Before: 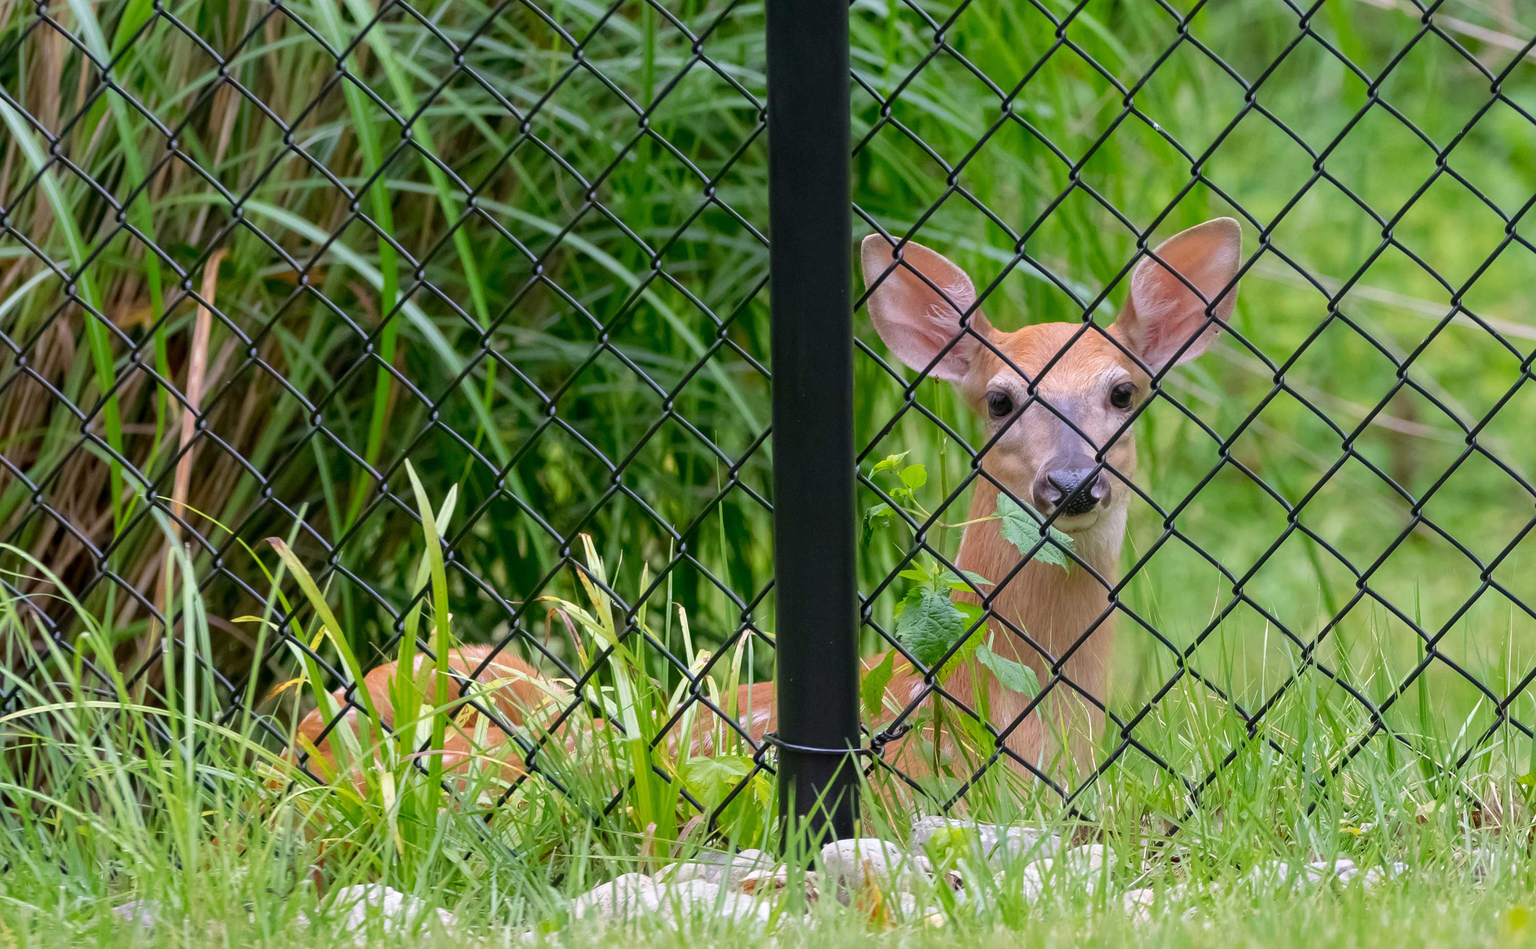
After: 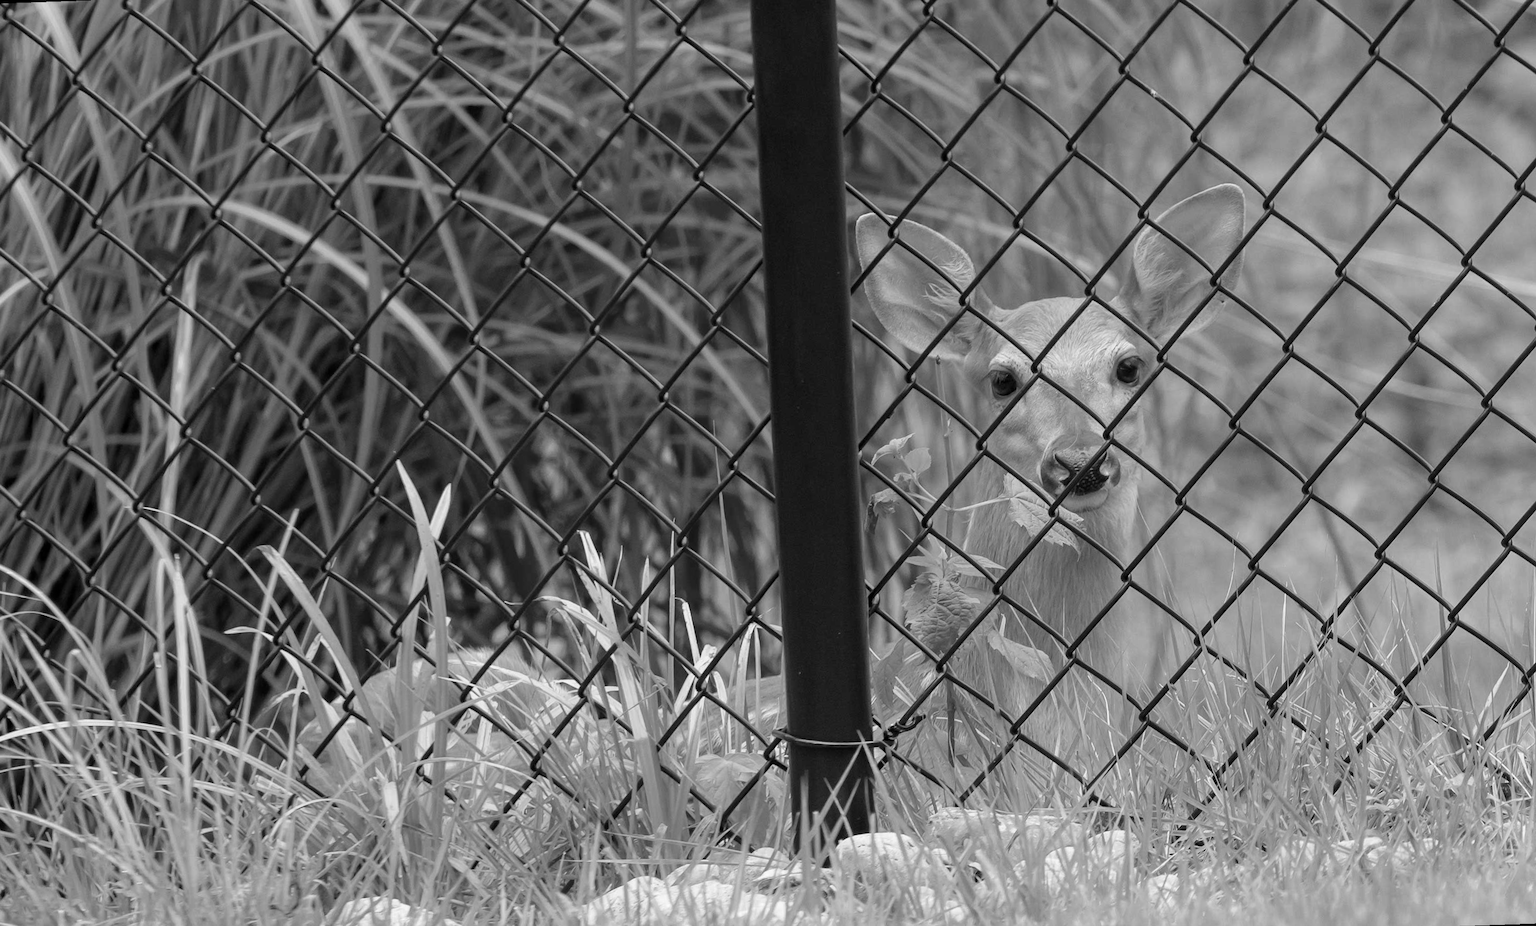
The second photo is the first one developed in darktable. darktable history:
contrast brightness saturation: contrast 0.04, saturation 0.16
monochrome: size 1
rotate and perspective: rotation -2°, crop left 0.022, crop right 0.978, crop top 0.049, crop bottom 0.951
